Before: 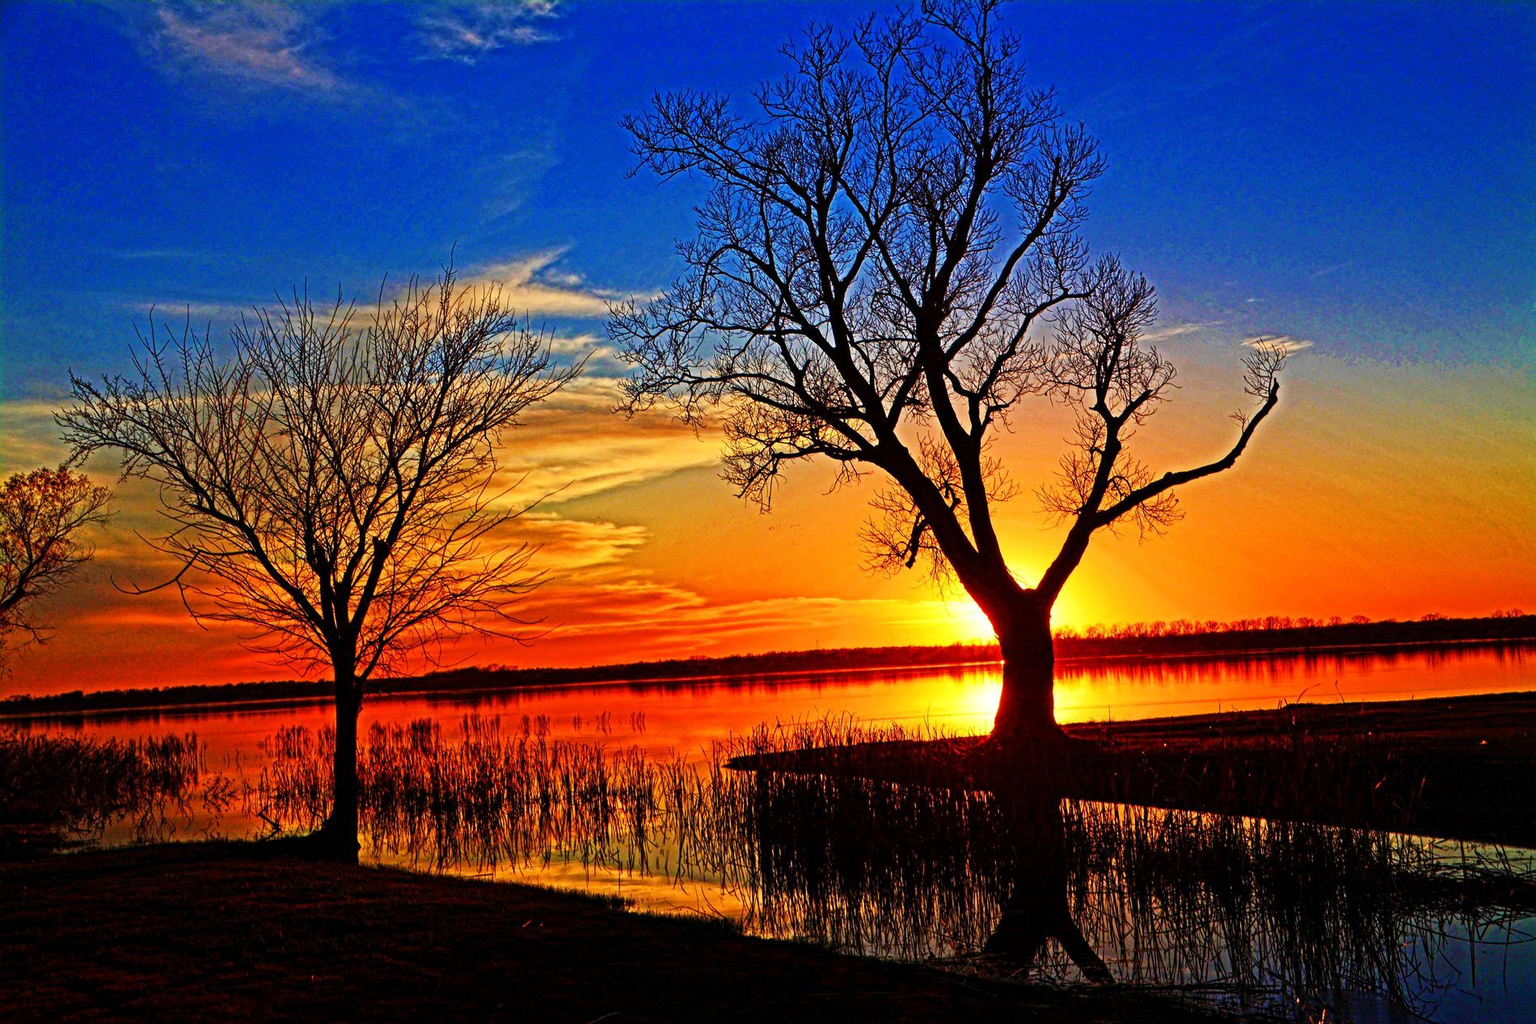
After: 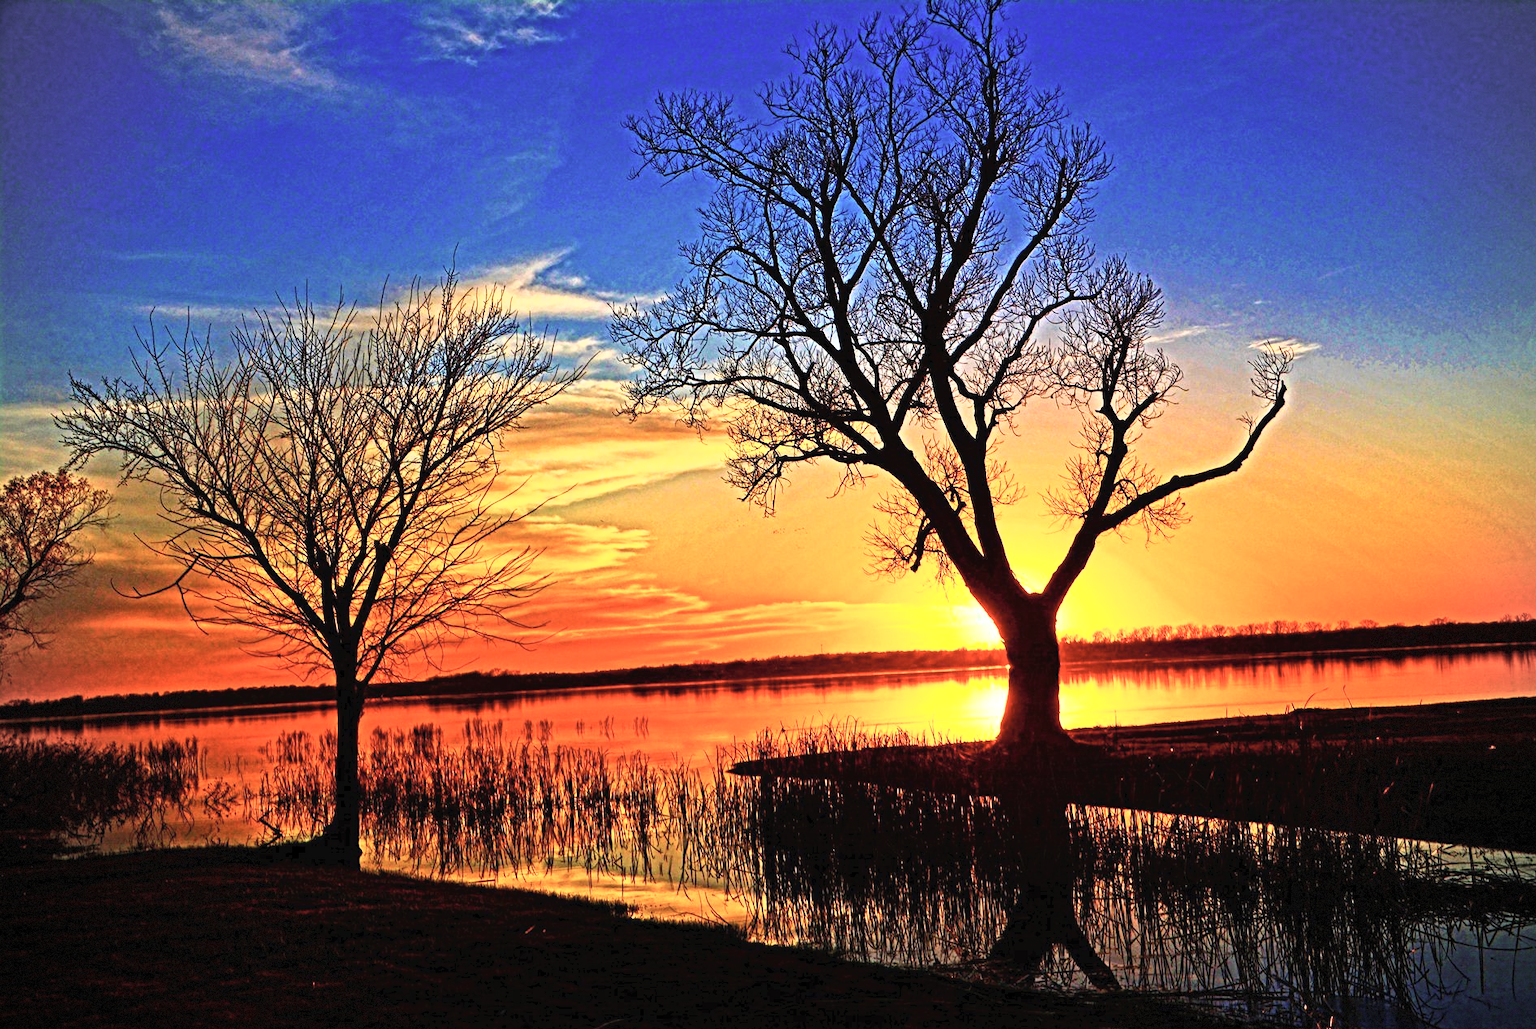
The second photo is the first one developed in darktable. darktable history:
crop: left 0.06%
contrast brightness saturation: saturation -0.061
vignetting: dithering 8-bit output, unbound false
tone curve: curves: ch0 [(0, 0) (0.003, 0.032) (0.011, 0.036) (0.025, 0.049) (0.044, 0.075) (0.069, 0.112) (0.1, 0.151) (0.136, 0.197) (0.177, 0.241) (0.224, 0.295) (0.277, 0.355) (0.335, 0.429) (0.399, 0.512) (0.468, 0.607) (0.543, 0.702) (0.623, 0.796) (0.709, 0.903) (0.801, 0.987) (0.898, 0.997) (1, 1)], color space Lab, independent channels, preserve colors none
